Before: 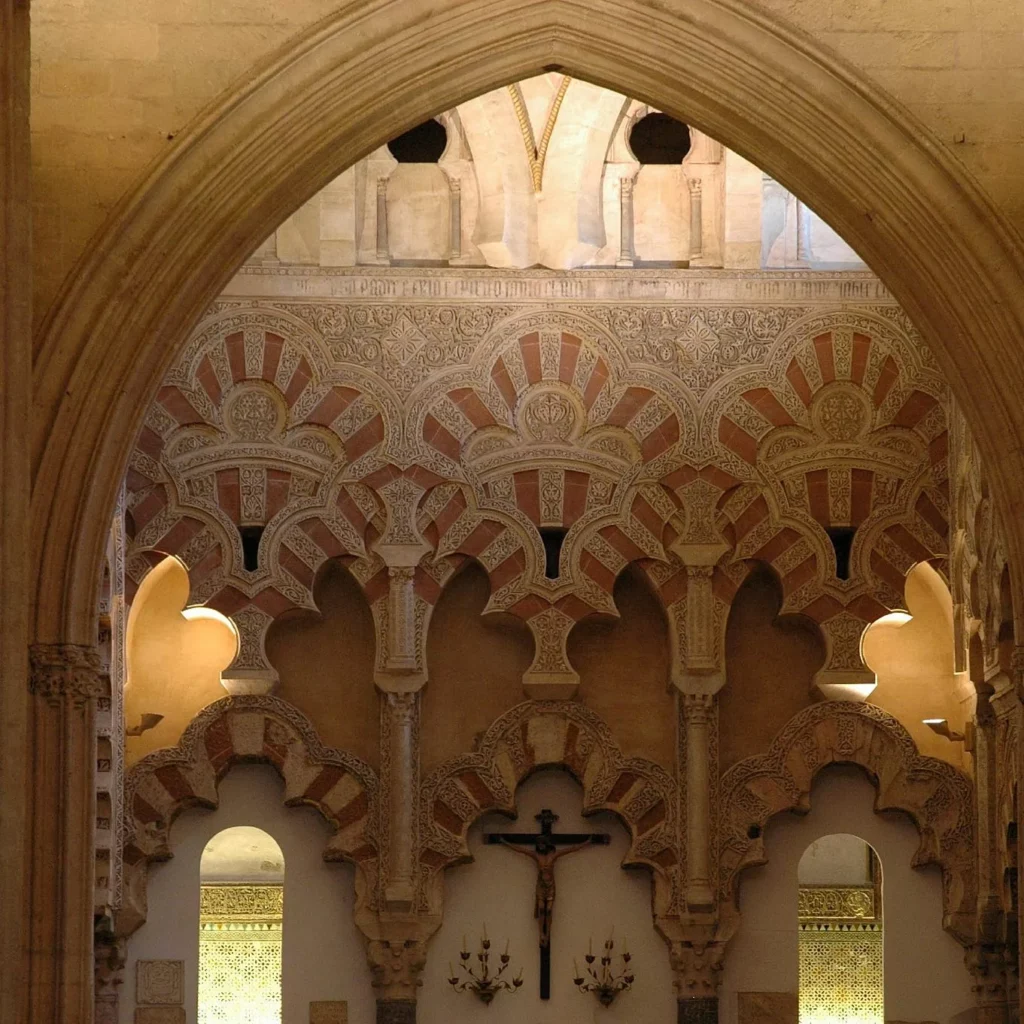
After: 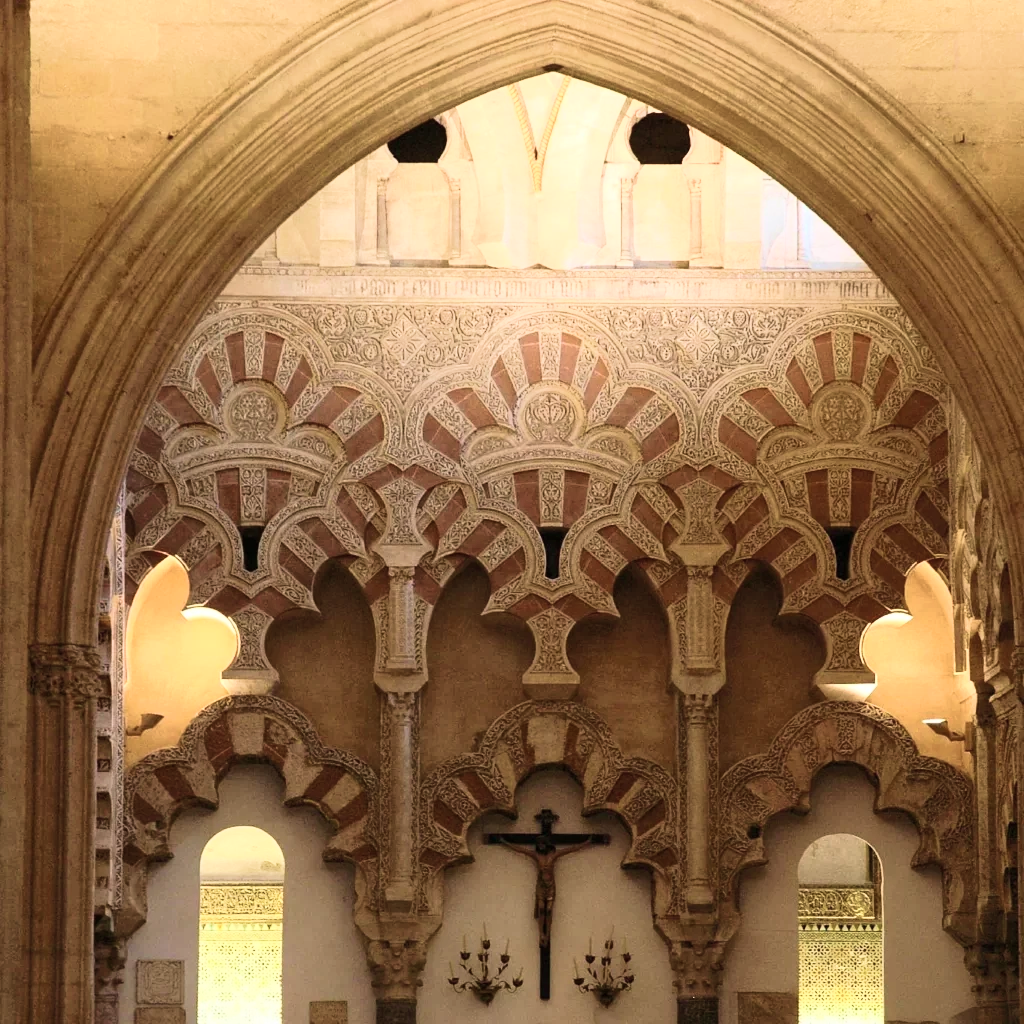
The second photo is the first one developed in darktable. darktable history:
tone equalizer: on, module defaults
velvia: on, module defaults
tone curve: curves: ch0 [(0, 0) (0.003, 0.003) (0.011, 0.013) (0.025, 0.029) (0.044, 0.052) (0.069, 0.081) (0.1, 0.116) (0.136, 0.158) (0.177, 0.207) (0.224, 0.268) (0.277, 0.373) (0.335, 0.465) (0.399, 0.565) (0.468, 0.674) (0.543, 0.79) (0.623, 0.853) (0.709, 0.918) (0.801, 0.956) (0.898, 0.977) (1, 1)], color space Lab, independent channels, preserve colors none
